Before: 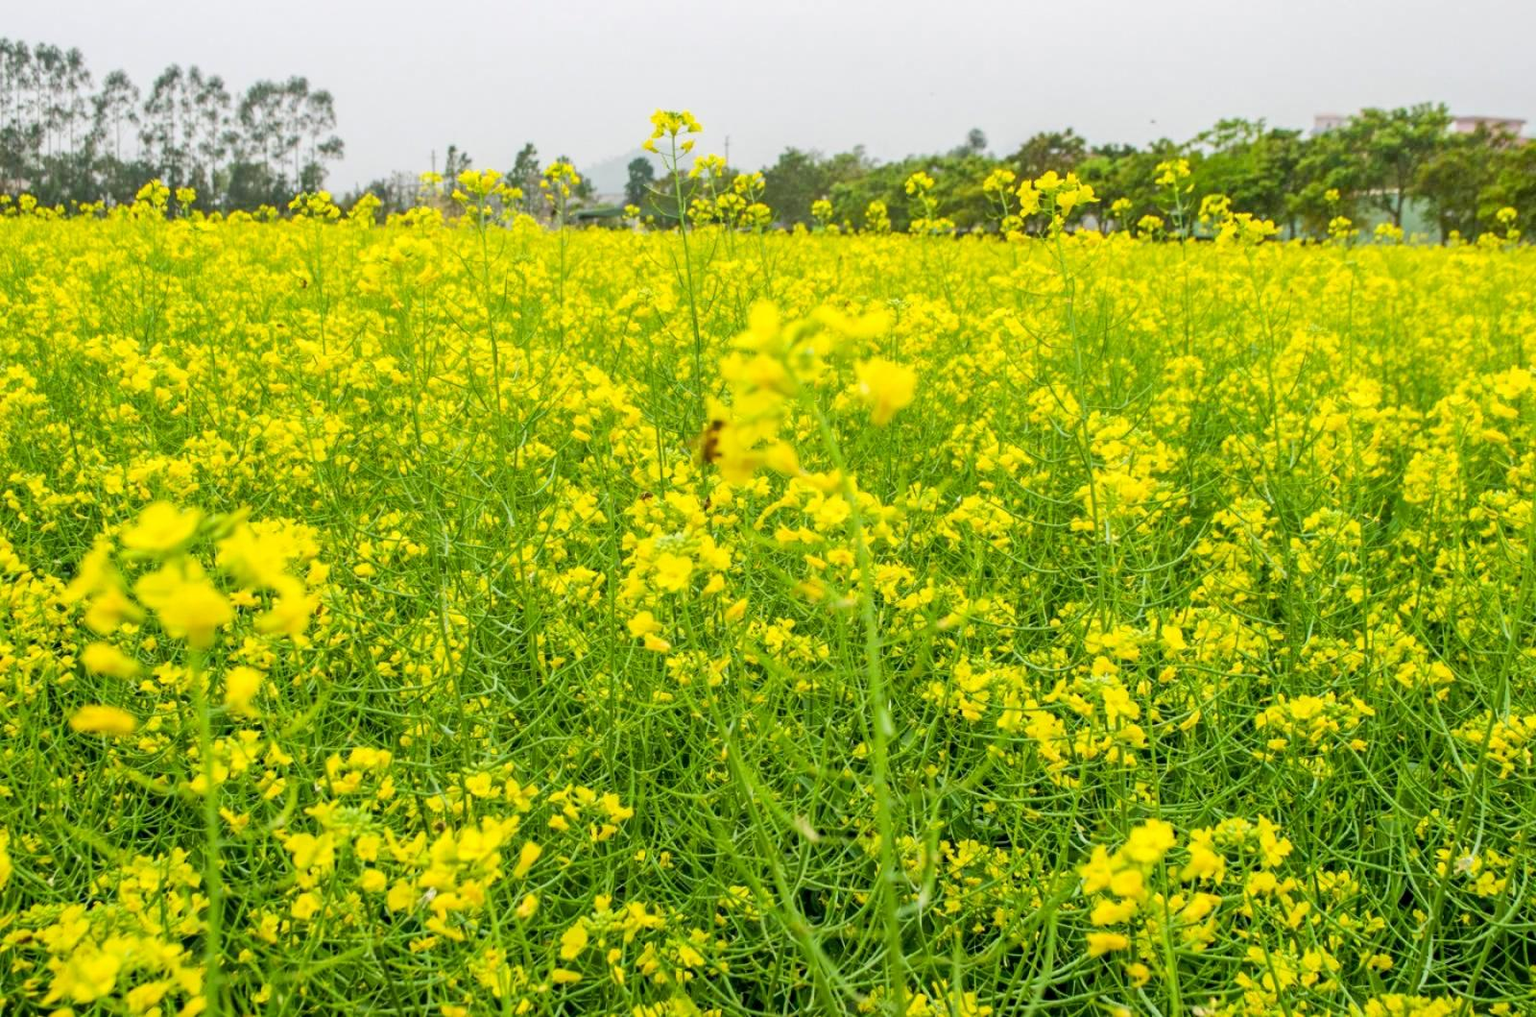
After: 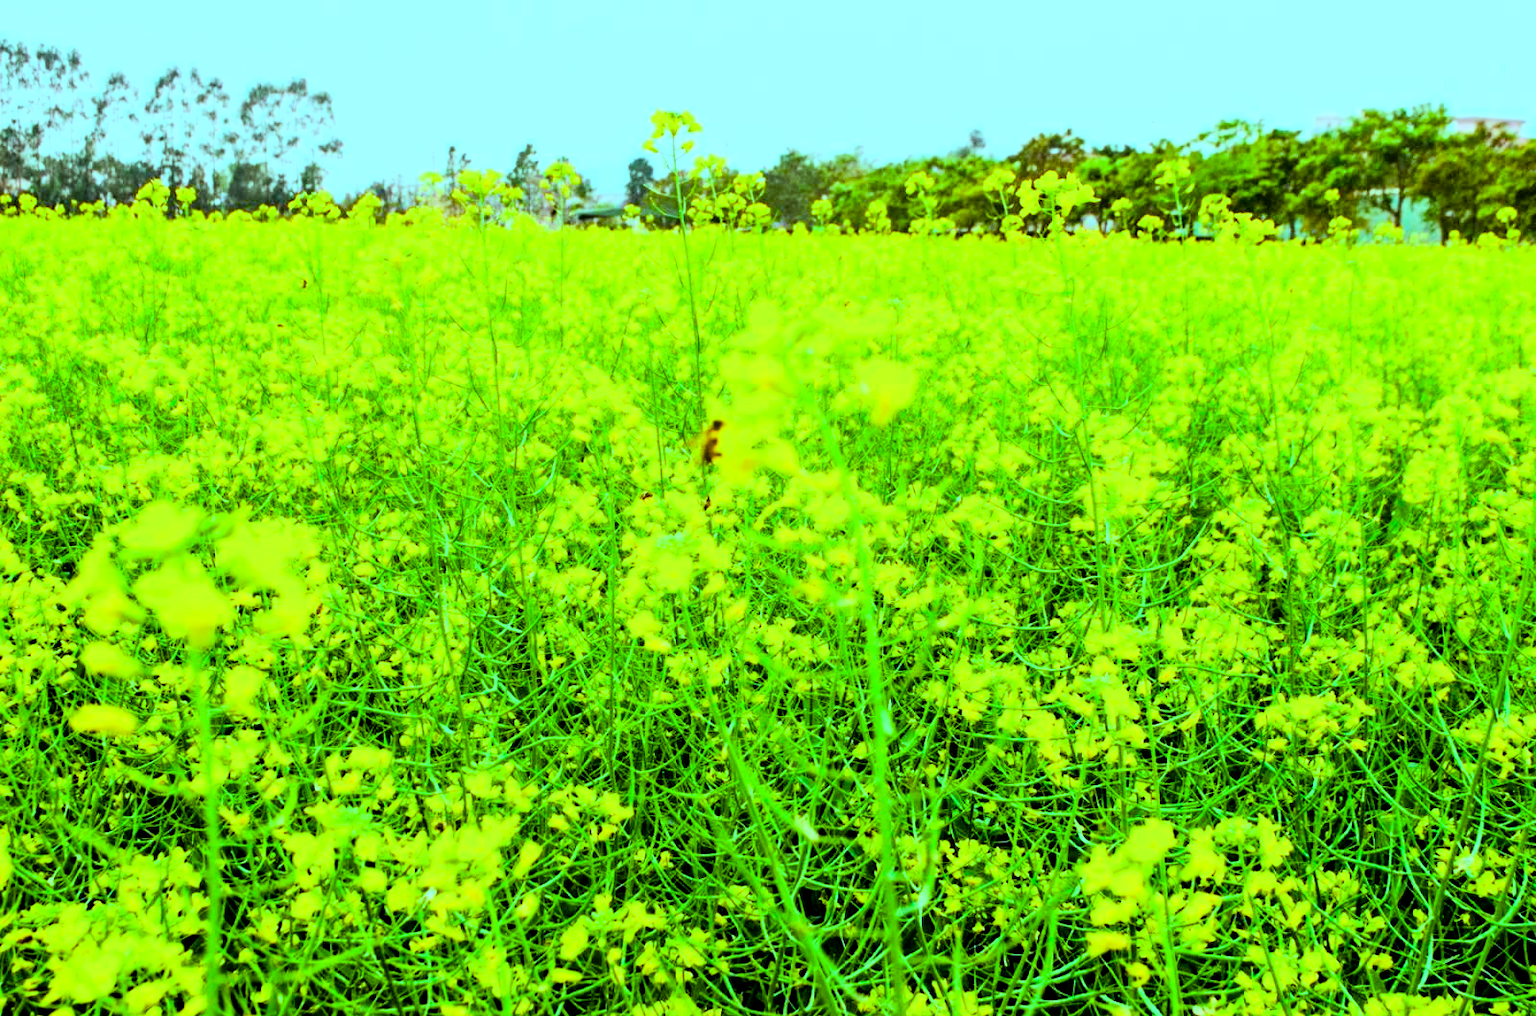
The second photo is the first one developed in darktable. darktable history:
color balance rgb: shadows lift › luminance -7.7%, shadows lift › chroma 2.13%, shadows lift › hue 165.27°, power › luminance -7.77%, power › chroma 1.34%, power › hue 330.55°, highlights gain › luminance -33.33%, highlights gain › chroma 5.68%, highlights gain › hue 217.2°, global offset › luminance -0.33%, global offset › chroma 0.11%, global offset › hue 165.27°, perceptual saturation grading › global saturation 27.72%, perceptual saturation grading › highlights -25%, perceptual saturation grading › mid-tones 25%, perceptual saturation grading › shadows 50%
rgb curve: curves: ch0 [(0, 0) (0.21, 0.15) (0.24, 0.21) (0.5, 0.75) (0.75, 0.96) (0.89, 0.99) (1, 1)]; ch1 [(0, 0.02) (0.21, 0.13) (0.25, 0.2) (0.5, 0.67) (0.75, 0.9) (0.89, 0.97) (1, 1)]; ch2 [(0, 0.02) (0.21, 0.13) (0.25, 0.2) (0.5, 0.67) (0.75, 0.9) (0.89, 0.97) (1, 1)], compensate middle gray true
exposure: compensate highlight preservation false
